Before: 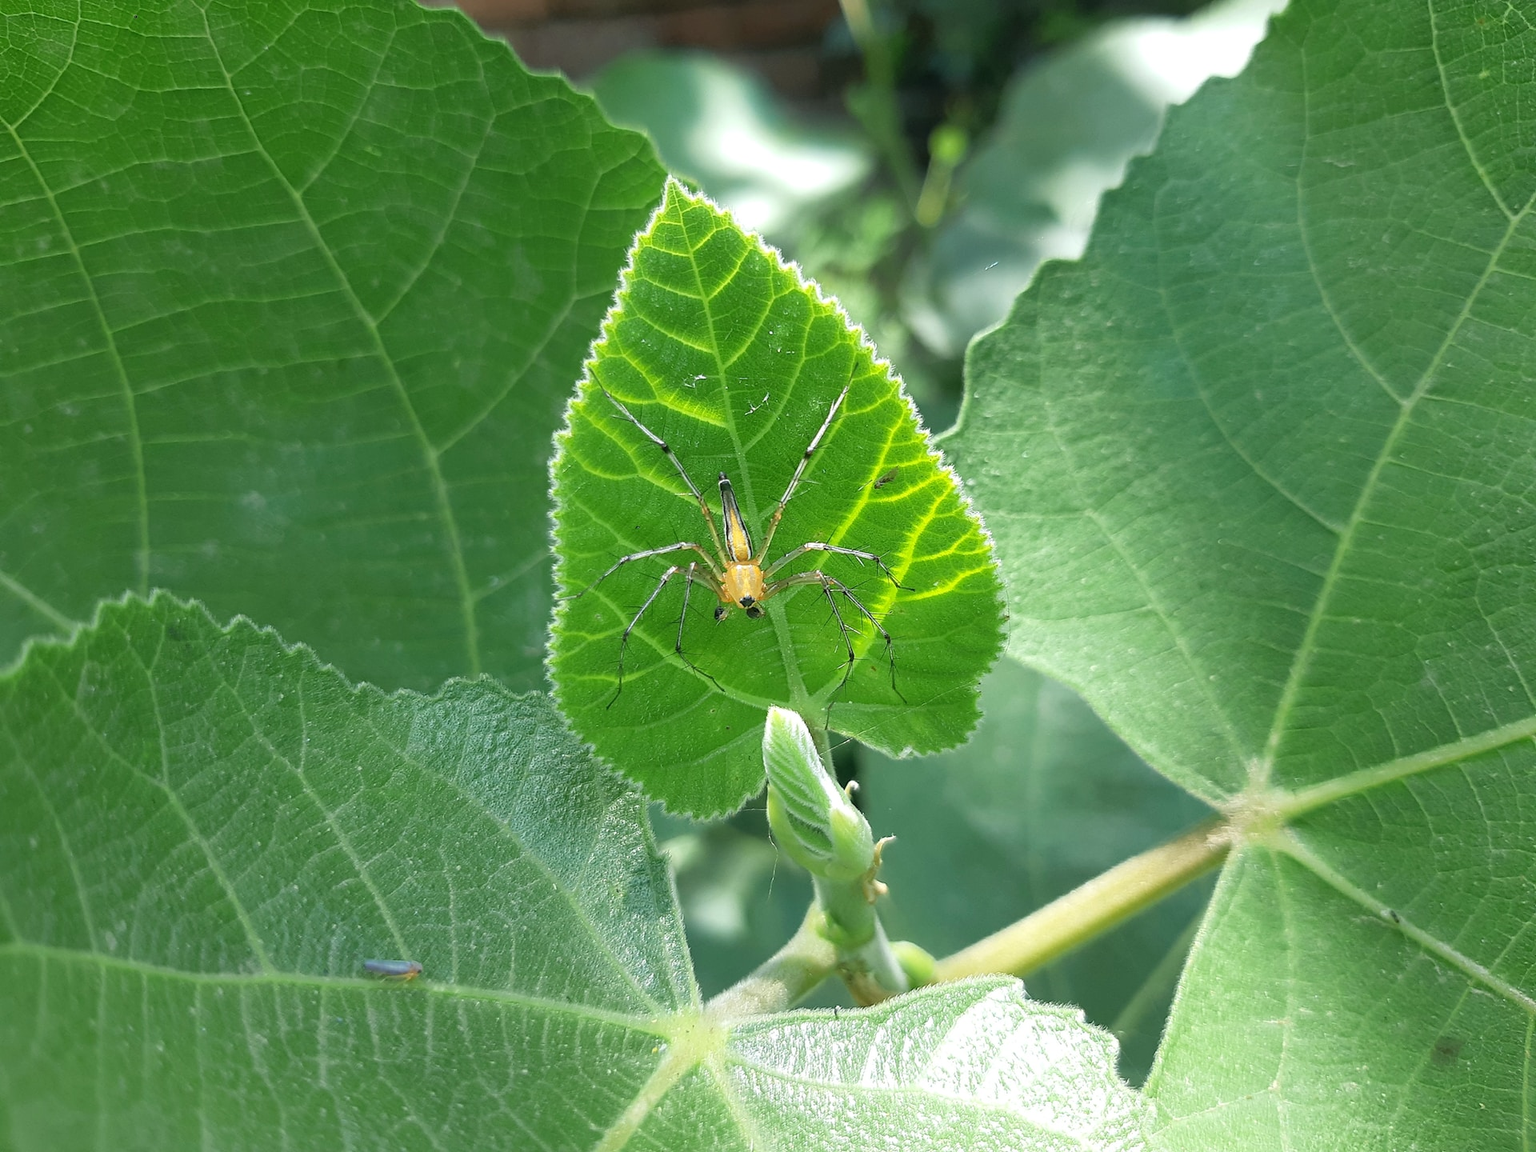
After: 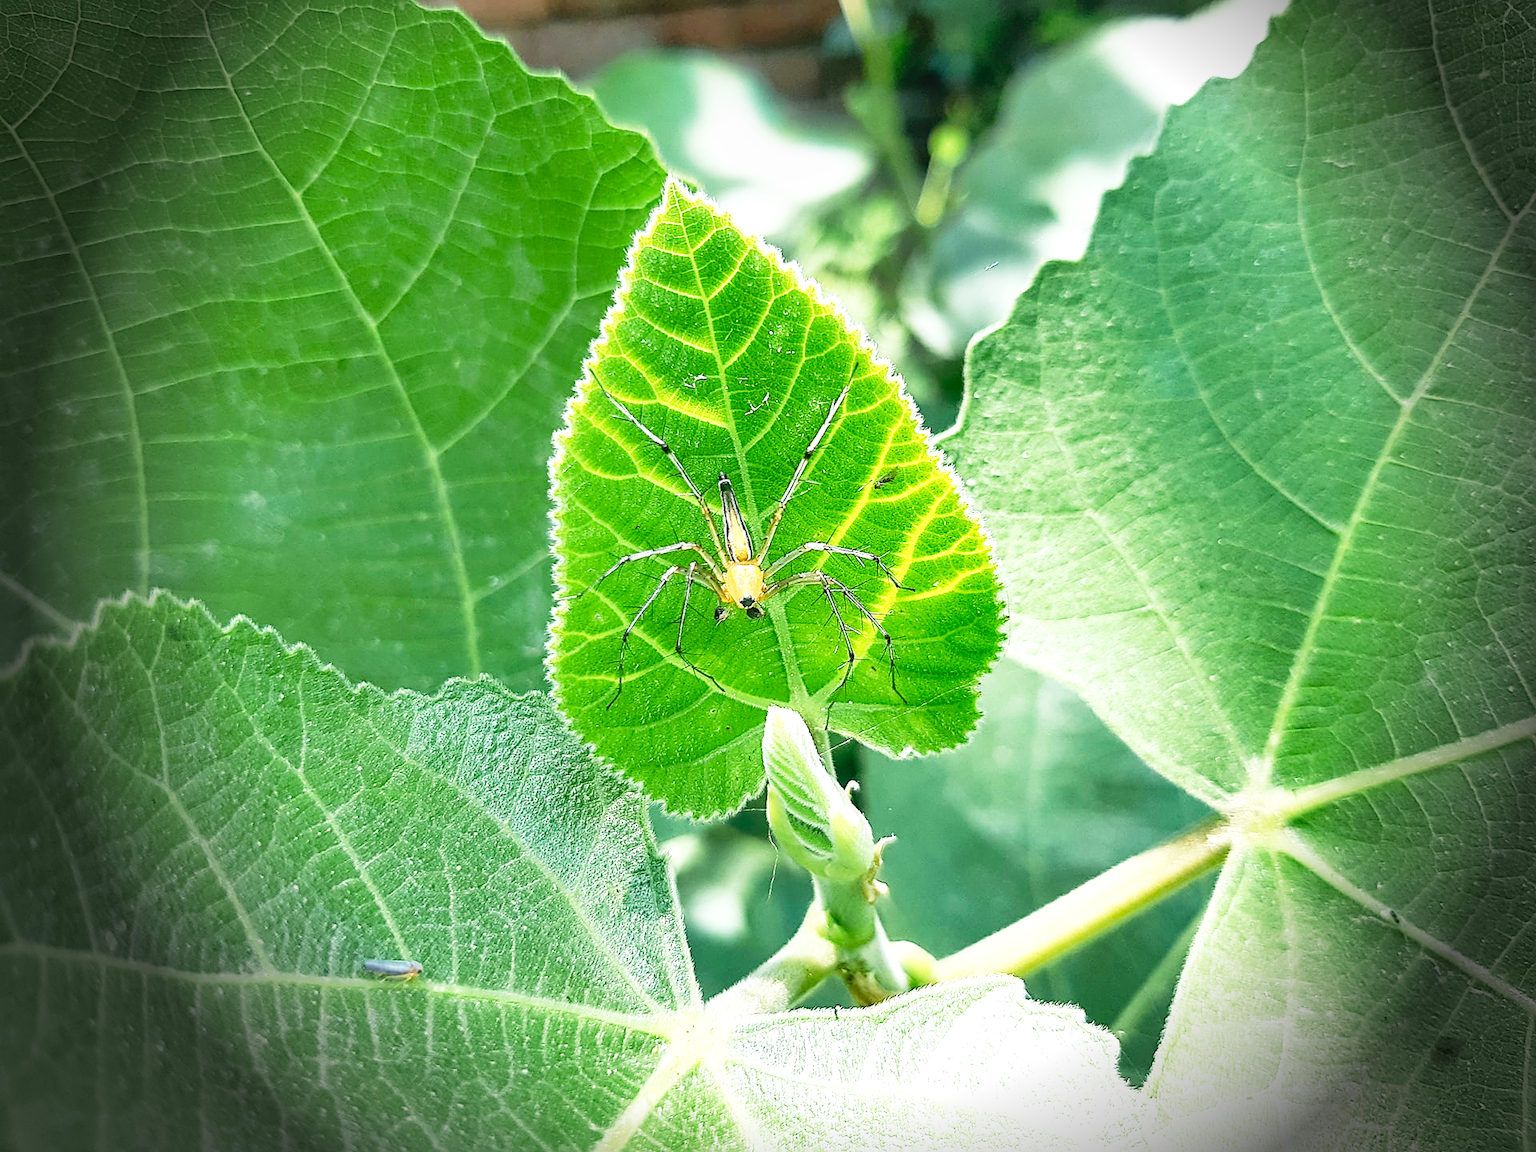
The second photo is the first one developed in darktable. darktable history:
sharpen: on, module defaults
base curve: curves: ch0 [(0, 0) (0.012, 0.01) (0.073, 0.168) (0.31, 0.711) (0.645, 0.957) (1, 1)], preserve colors none
local contrast: detail 110%
vignetting: fall-off start 76.42%, fall-off radius 27.36%, brightness -0.872, center (0.037, -0.09), width/height ratio 0.971
shadows and highlights: shadows 12, white point adjustment 1.2, soften with gaussian
